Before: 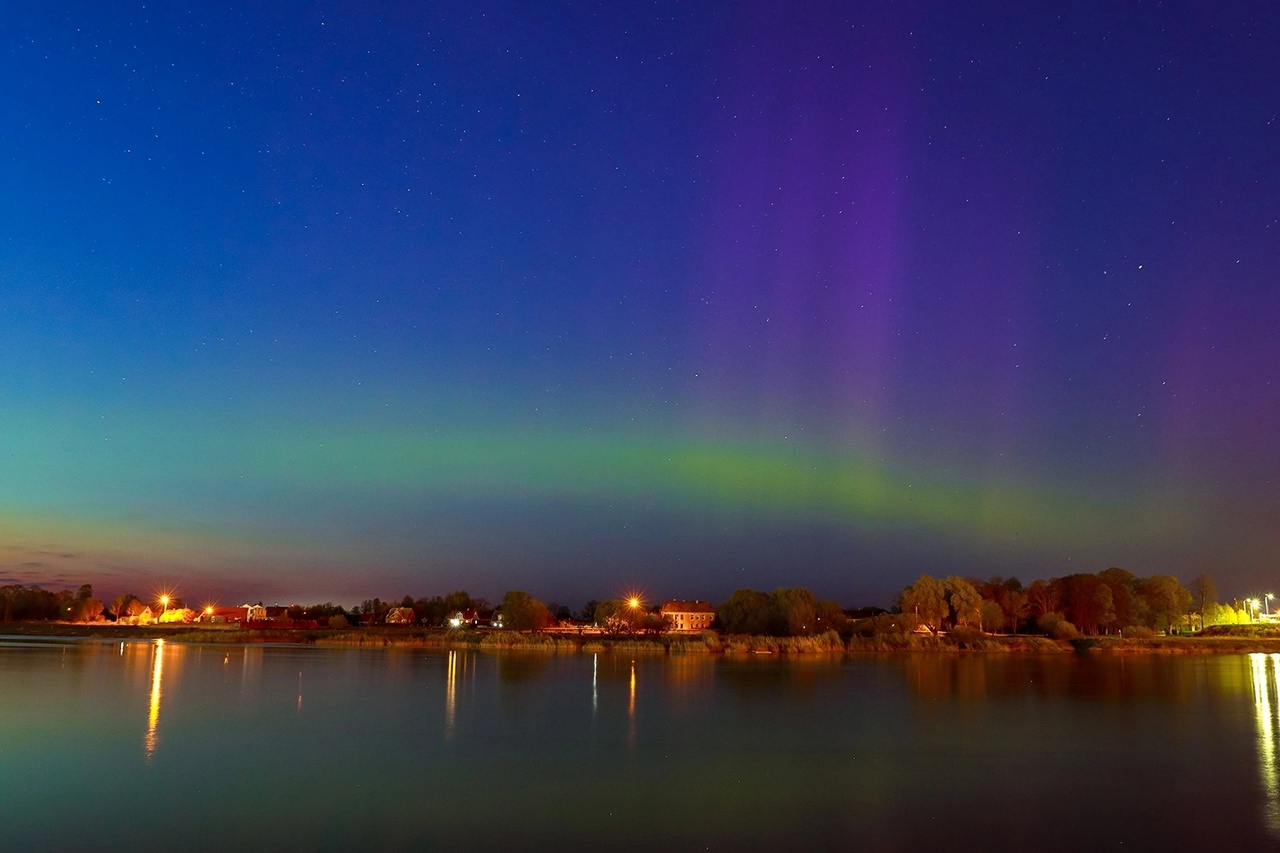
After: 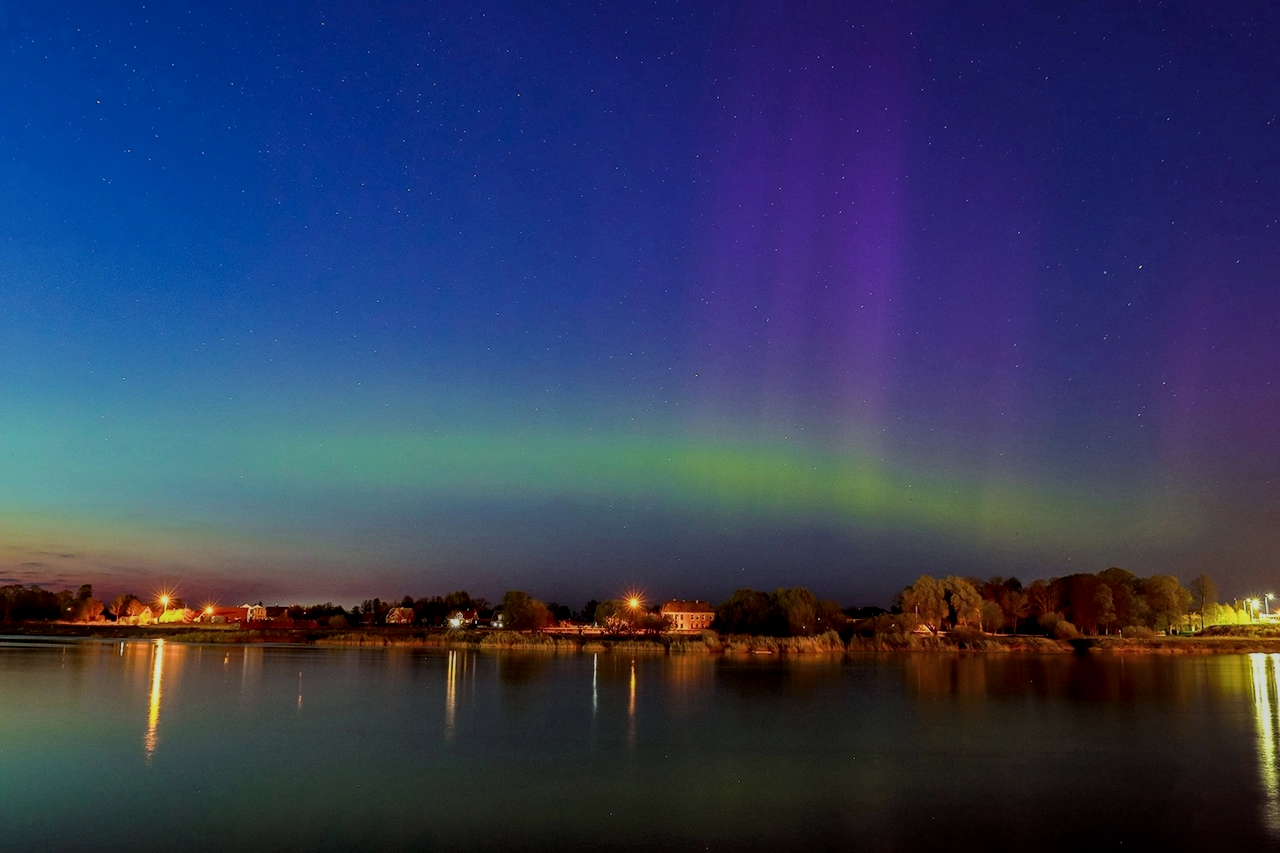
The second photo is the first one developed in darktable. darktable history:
filmic rgb: black relative exposure -7.65 EV, white relative exposure 4.56 EV, hardness 3.61
white balance: red 0.978, blue 0.999
local contrast: on, module defaults
